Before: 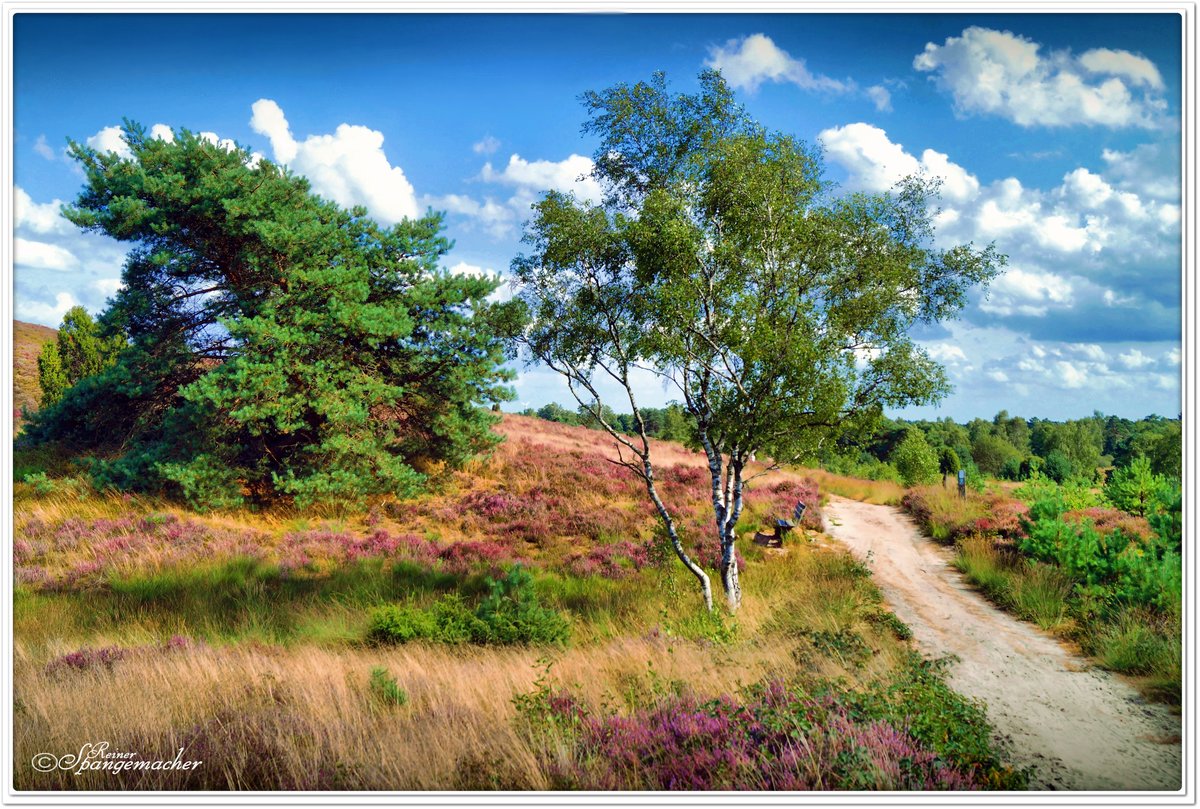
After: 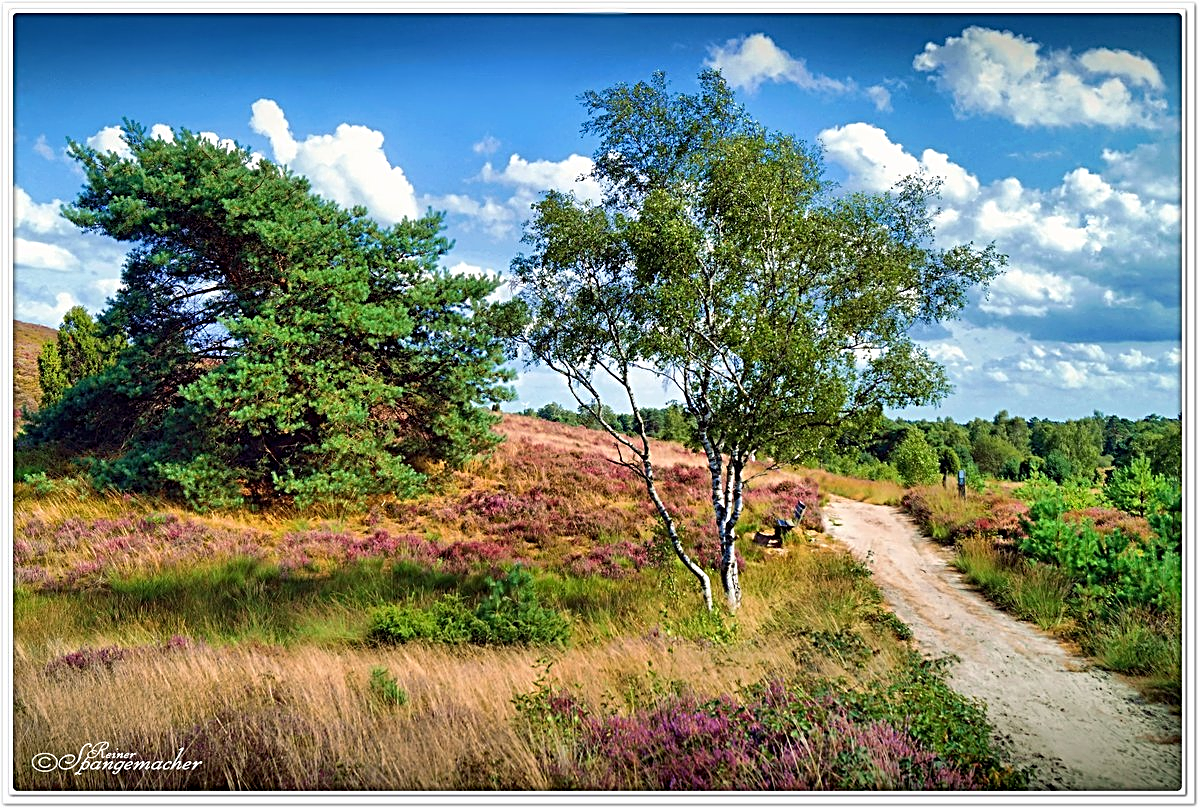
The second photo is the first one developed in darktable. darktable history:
sharpen: radius 3.028, amount 0.763
